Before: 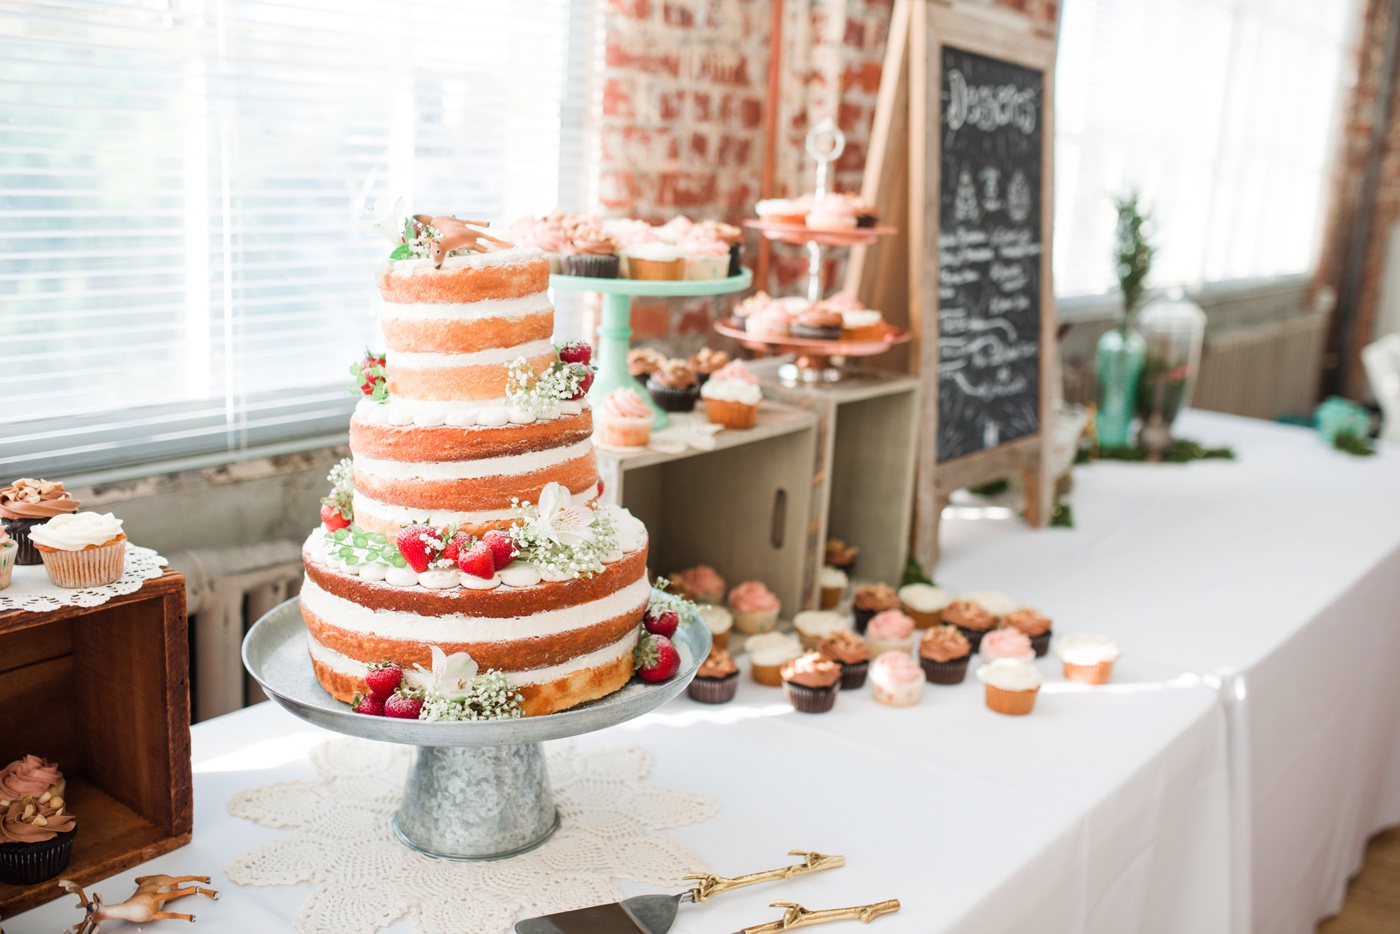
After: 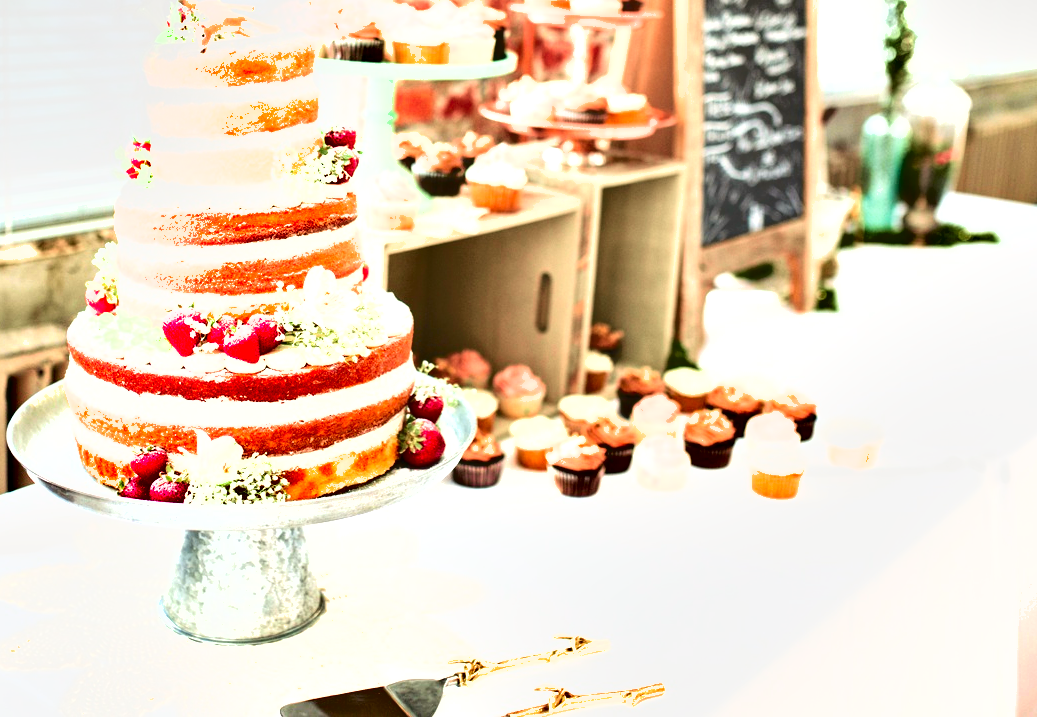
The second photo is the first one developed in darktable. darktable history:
exposure: black level correction 0, exposure 1.472 EV, compensate exposure bias true, compensate highlight preservation false
shadows and highlights: shadows 22.26, highlights -48.82, soften with gaussian
tone curve: curves: ch0 [(0, 0.021) (0.049, 0.044) (0.152, 0.14) (0.328, 0.377) (0.473, 0.543) (0.641, 0.705) (0.868, 0.887) (1, 0.969)]; ch1 [(0, 0) (0.302, 0.331) (0.427, 0.433) (0.472, 0.47) (0.502, 0.503) (0.522, 0.526) (0.564, 0.591) (0.602, 0.632) (0.677, 0.701) (0.859, 0.885) (1, 1)]; ch2 [(0, 0) (0.33, 0.301) (0.447, 0.44) (0.487, 0.496) (0.502, 0.516) (0.535, 0.554) (0.565, 0.598) (0.618, 0.629) (1, 1)], color space Lab, independent channels, preserve colors none
crop: left 16.857%, top 23.134%, right 9.004%
